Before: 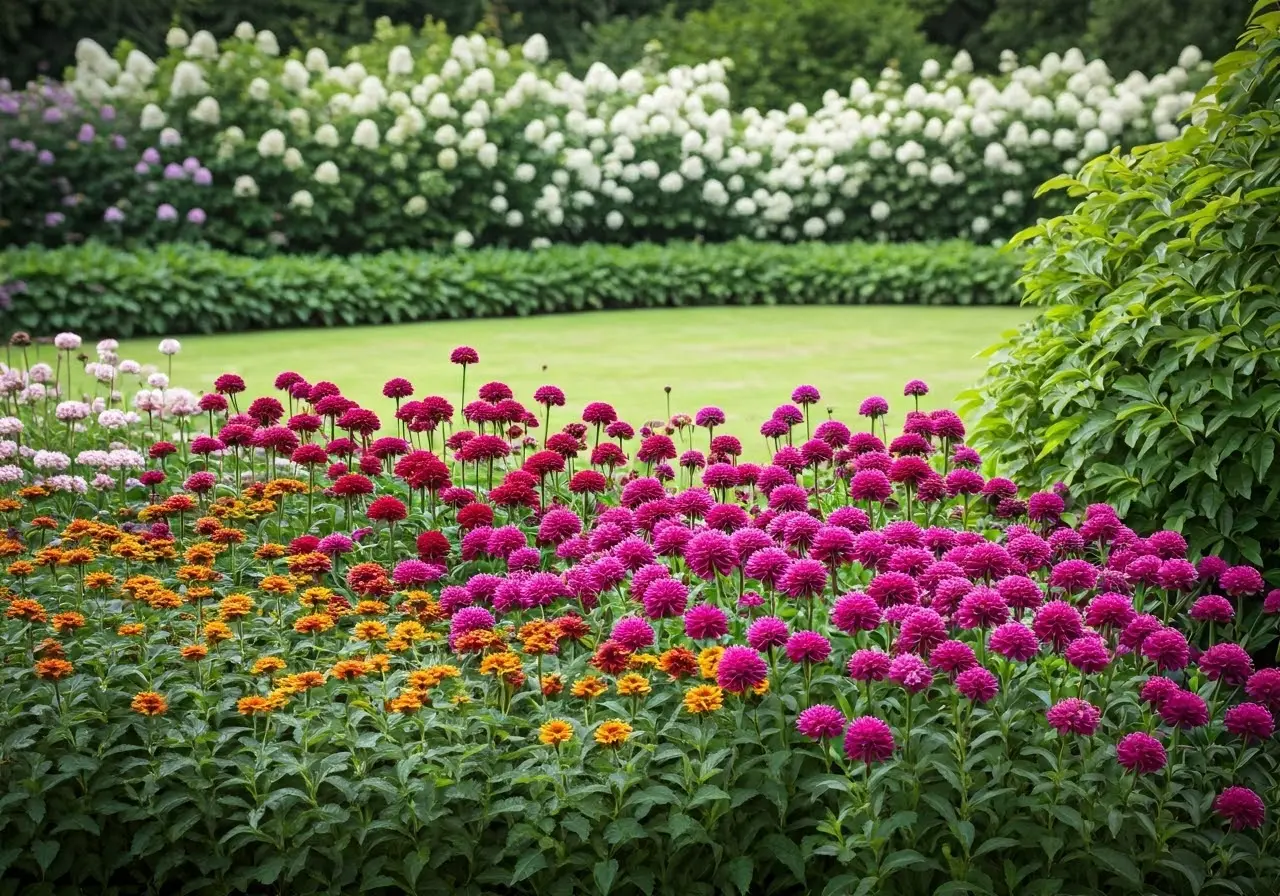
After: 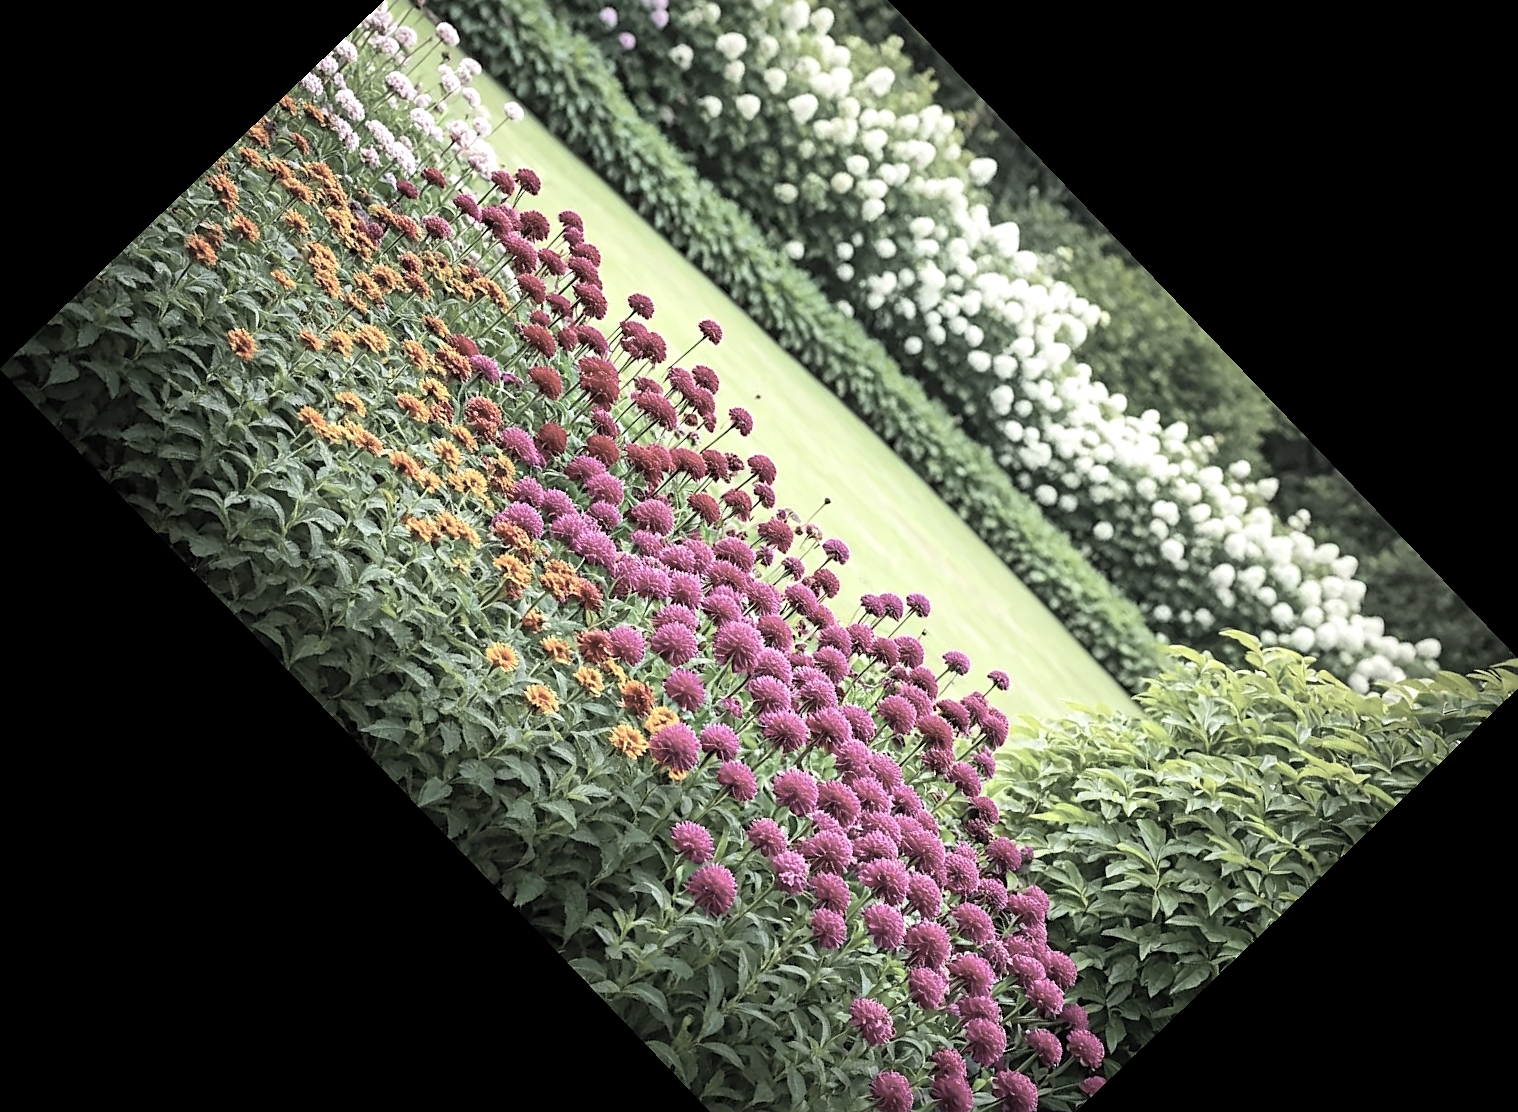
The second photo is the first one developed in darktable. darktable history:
contrast brightness saturation: brightness 0.18, saturation -0.5
crop and rotate: angle -46.26°, top 16.234%, right 0.912%, bottom 11.704%
tone equalizer: -8 EV -0.417 EV, -7 EV -0.389 EV, -6 EV -0.333 EV, -5 EV -0.222 EV, -3 EV 0.222 EV, -2 EV 0.333 EV, -1 EV 0.389 EV, +0 EV 0.417 EV, edges refinement/feathering 500, mask exposure compensation -1.57 EV, preserve details no
sharpen: on, module defaults
